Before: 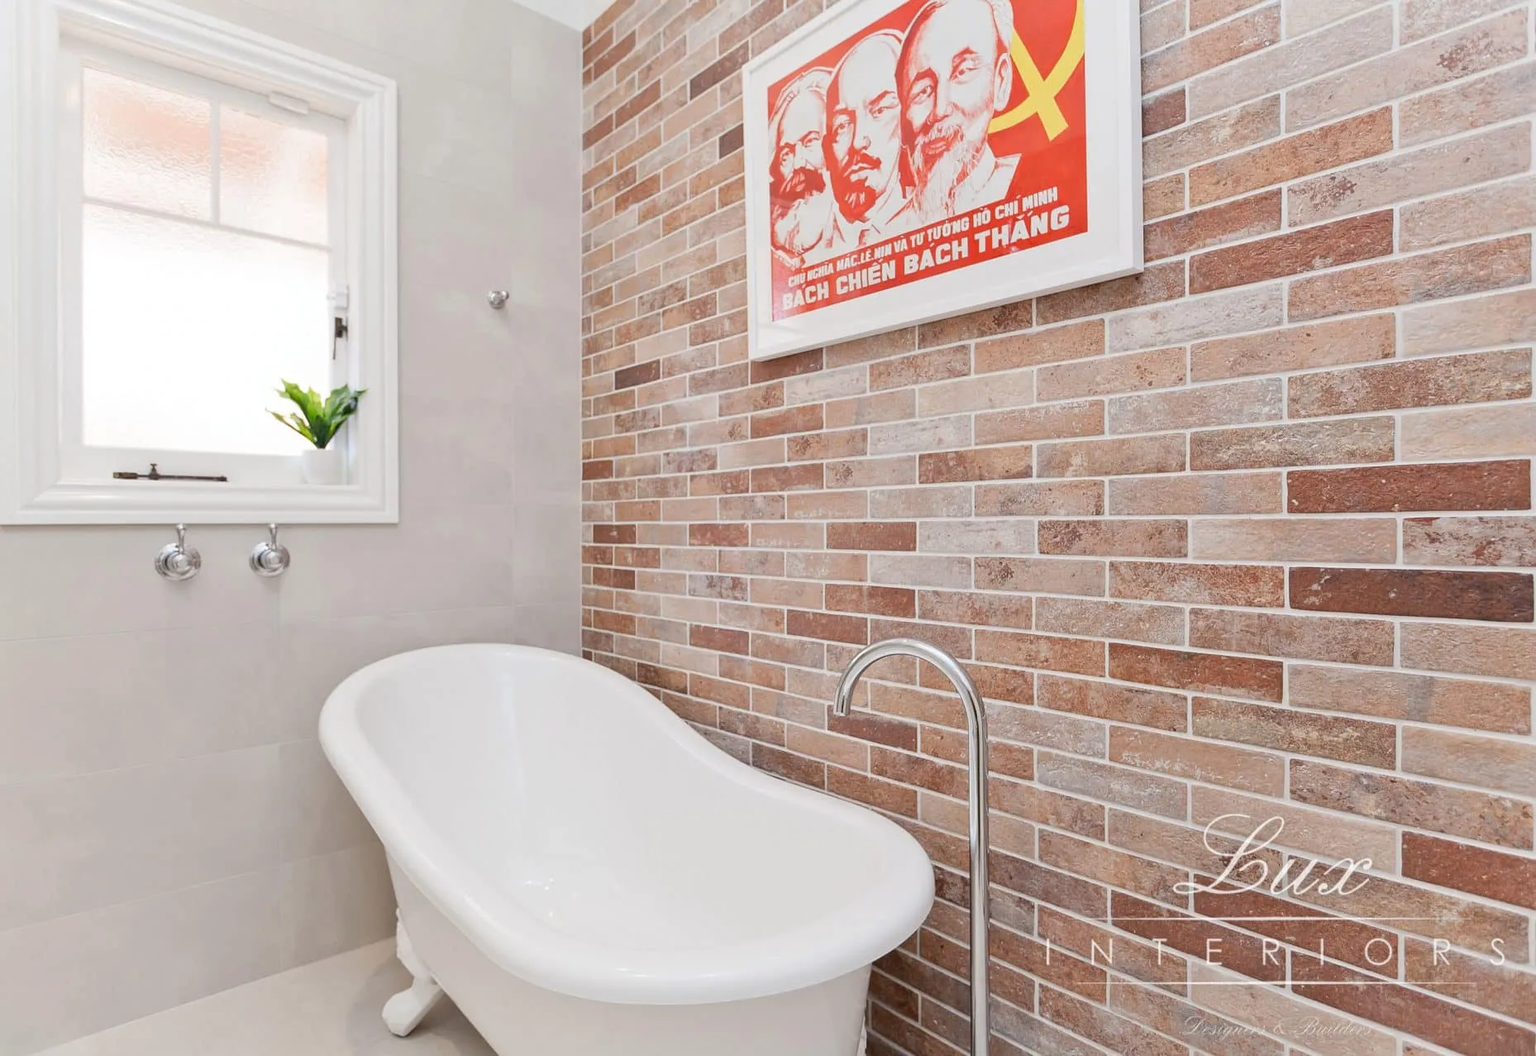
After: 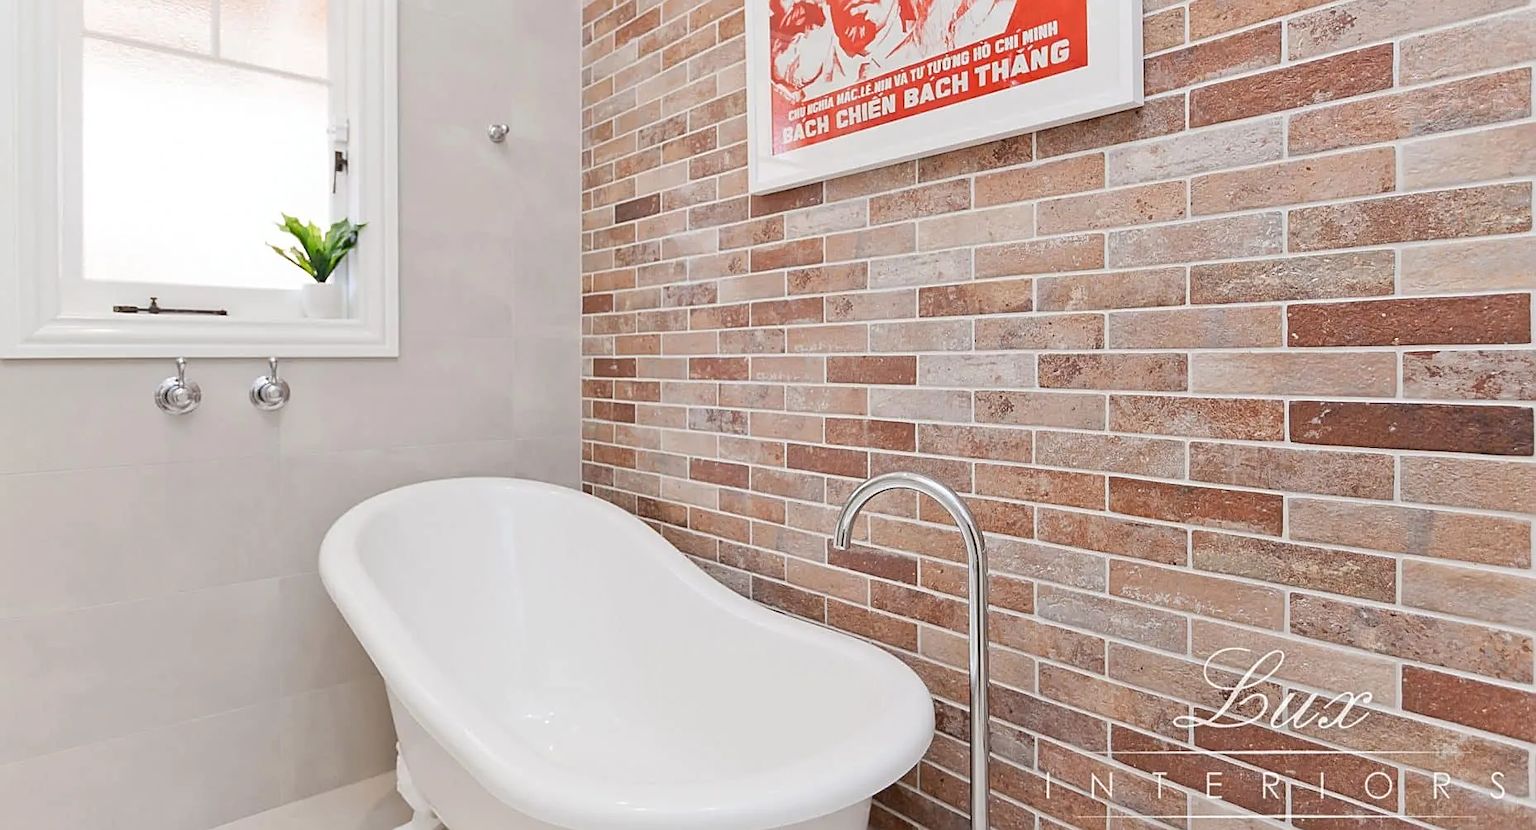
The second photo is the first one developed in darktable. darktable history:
sharpen: on, module defaults
crop and rotate: top 15.774%, bottom 5.506%
